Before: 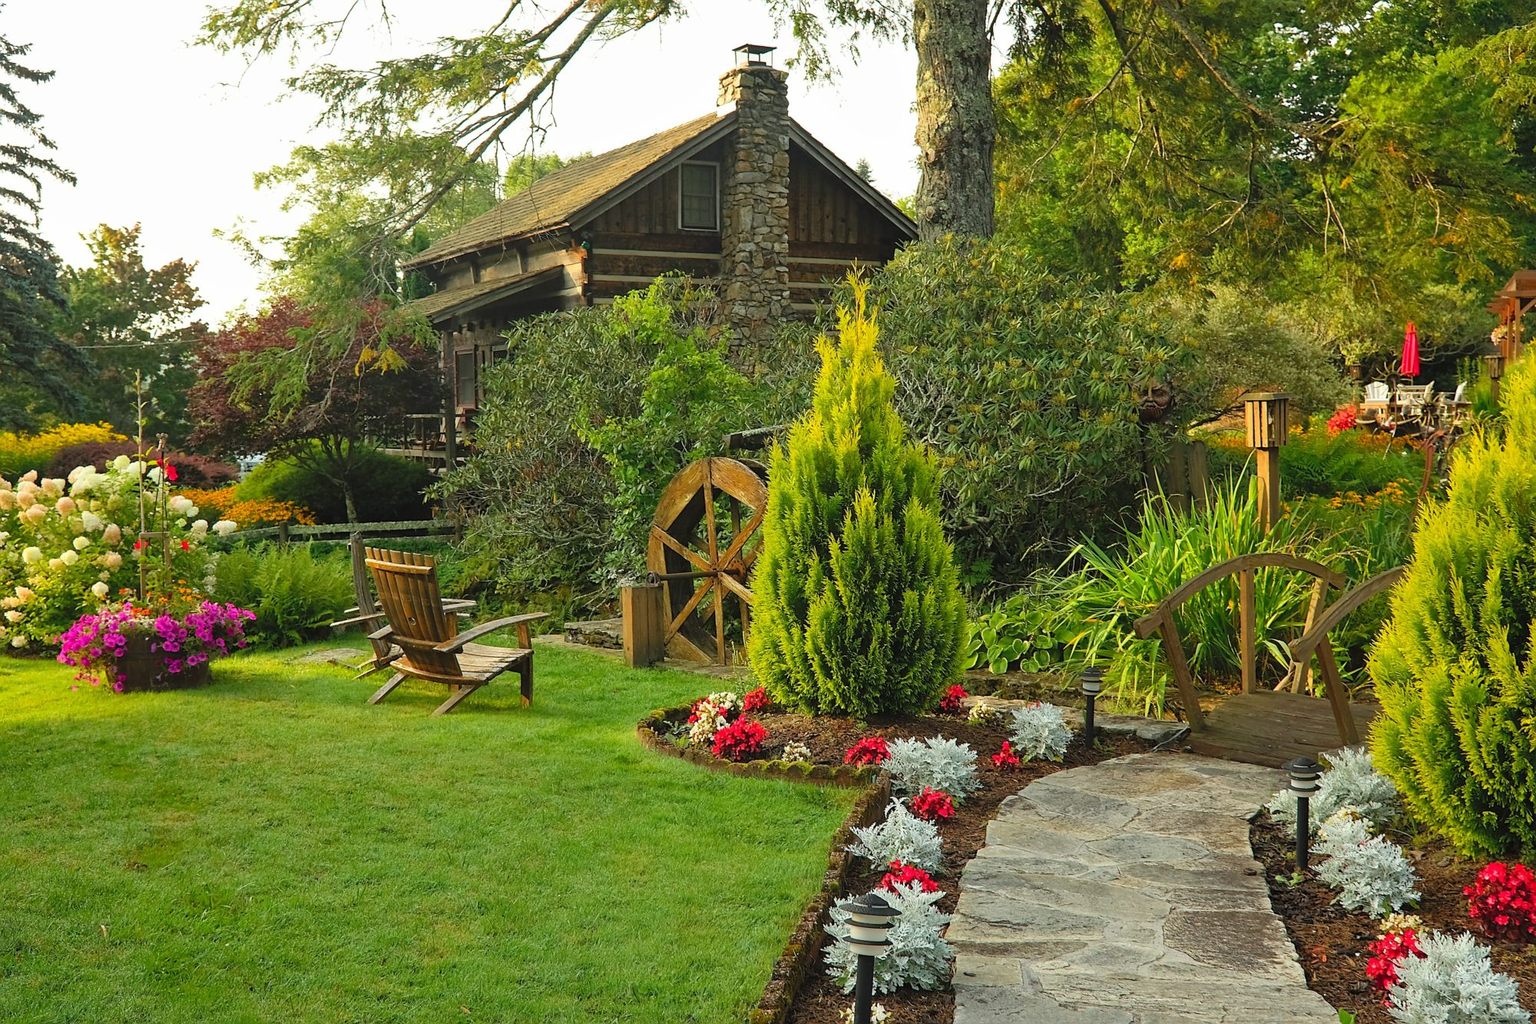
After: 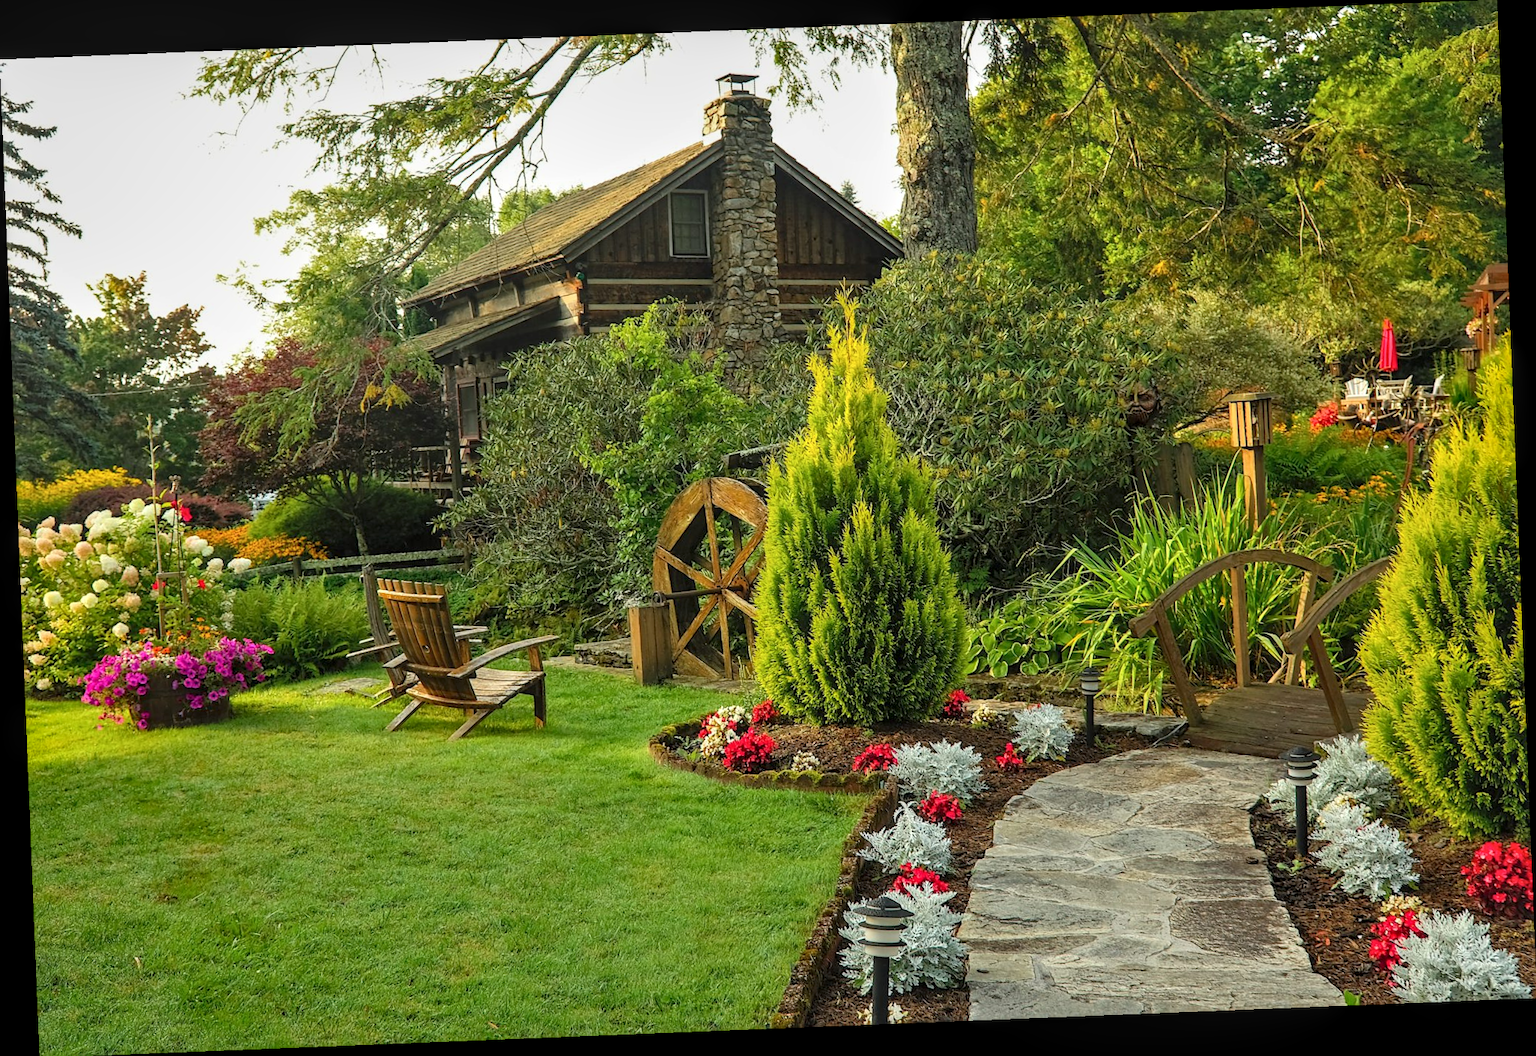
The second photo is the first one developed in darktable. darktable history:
rotate and perspective: rotation -2.29°, automatic cropping off
local contrast: detail 130%
